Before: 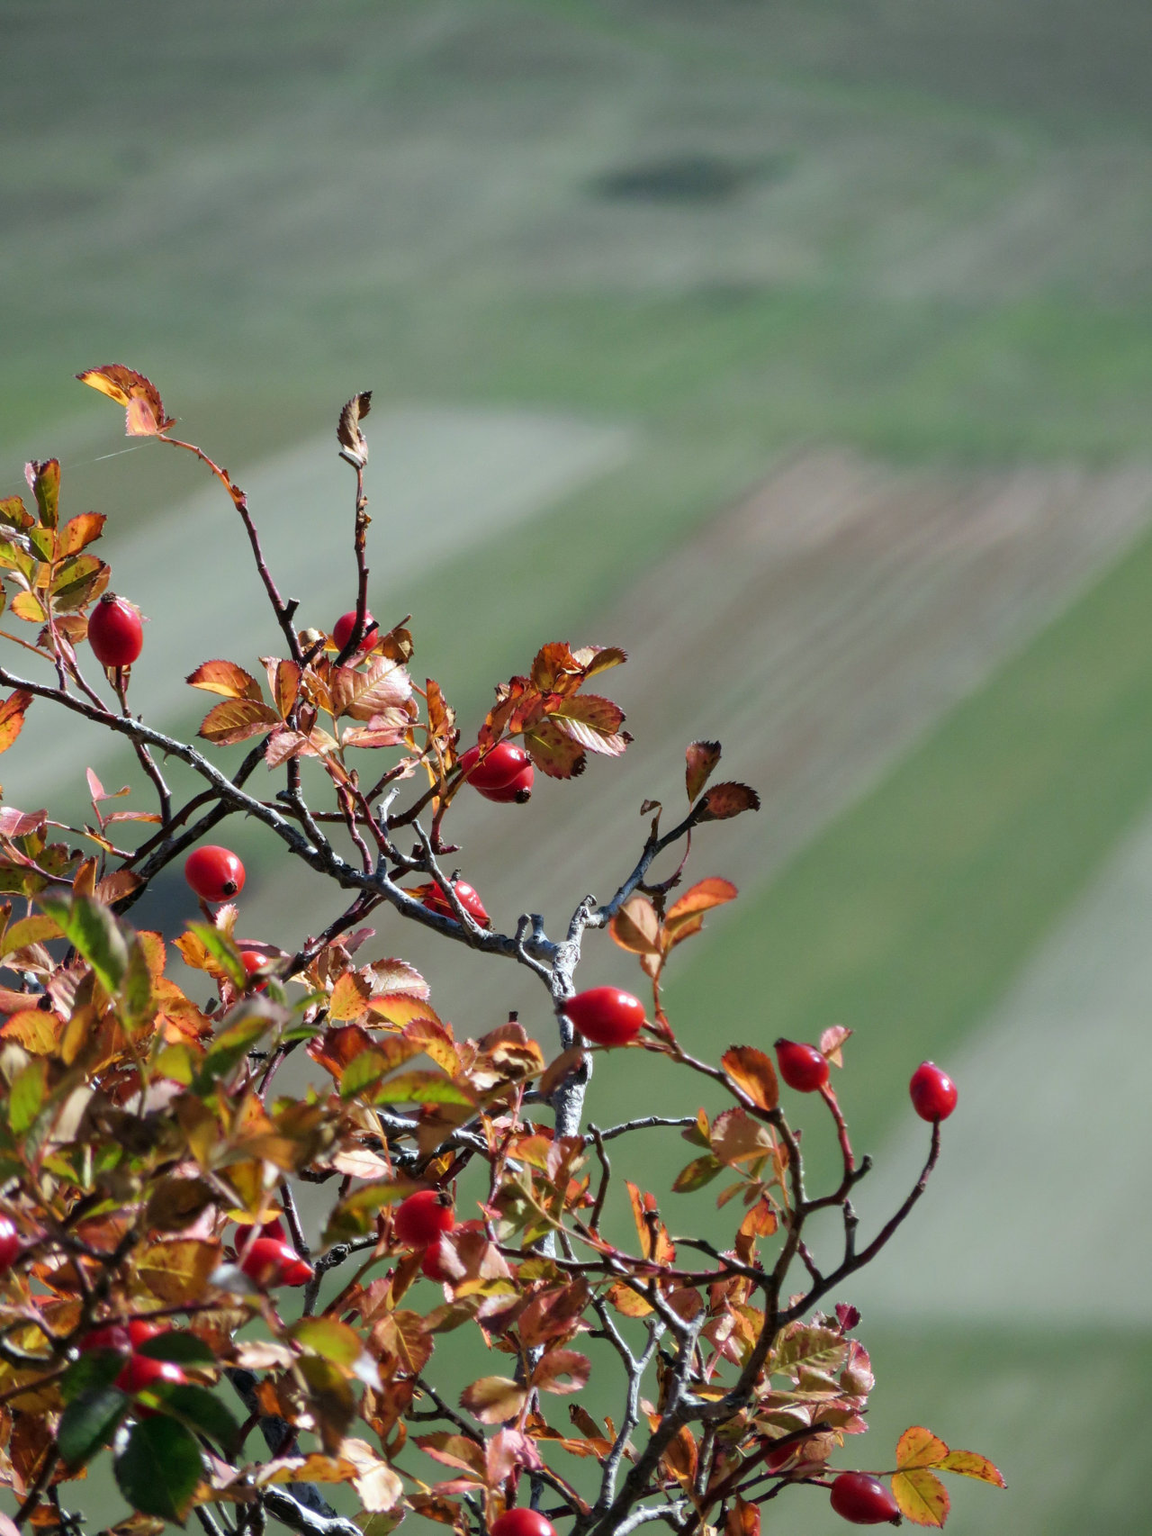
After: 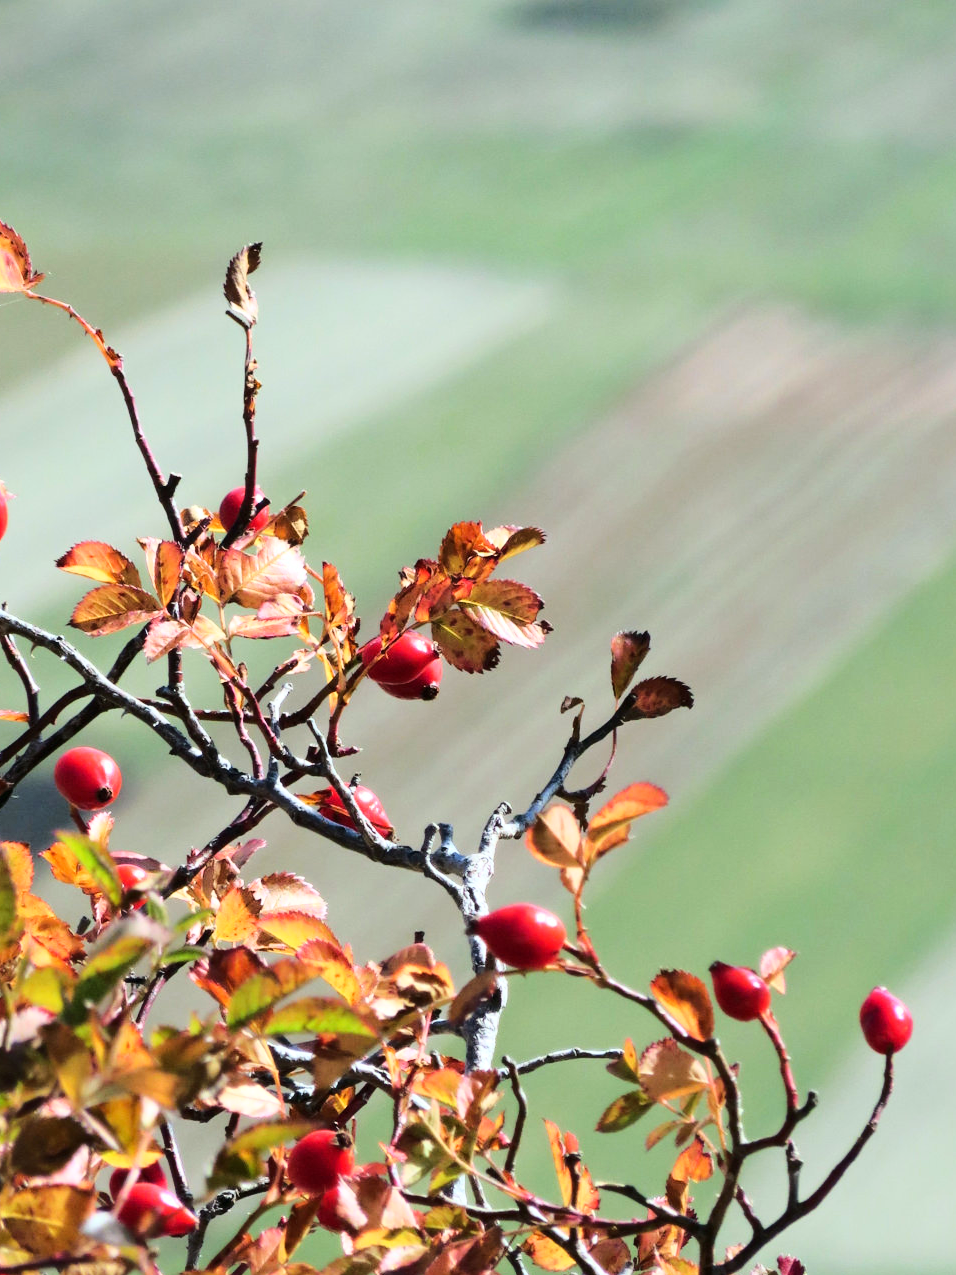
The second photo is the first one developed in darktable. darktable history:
base curve: curves: ch0 [(0, 0) (0.032, 0.037) (0.105, 0.228) (0.435, 0.76) (0.856, 0.983) (1, 1)]
crop and rotate: left 11.831%, top 11.346%, right 13.429%, bottom 13.899%
